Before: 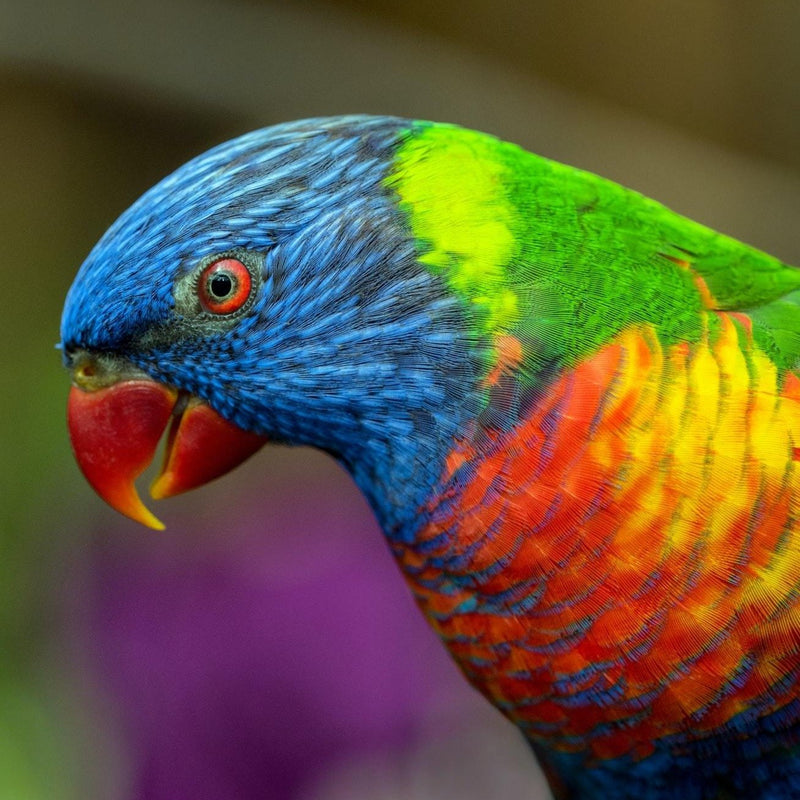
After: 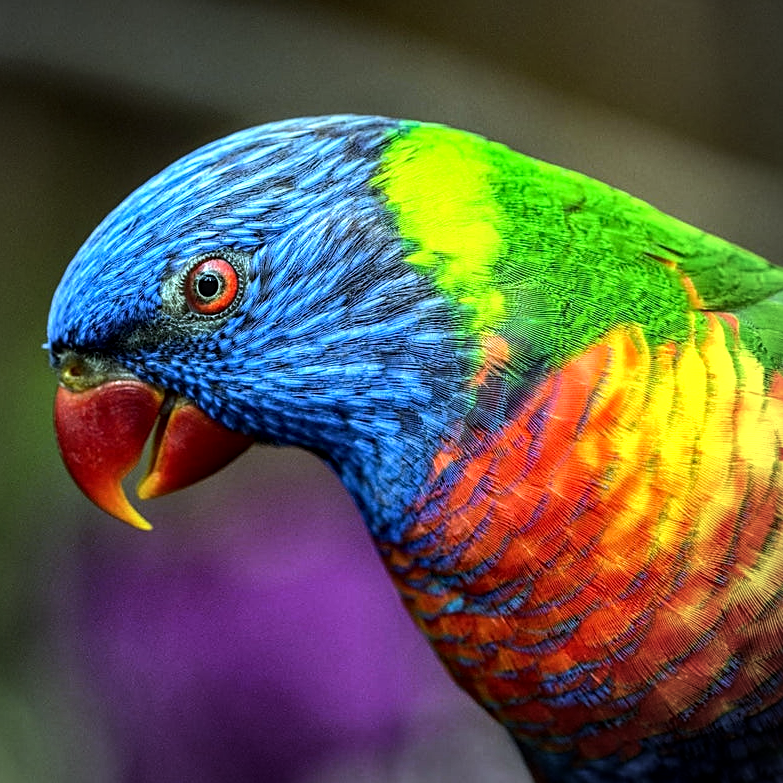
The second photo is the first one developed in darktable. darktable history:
local contrast: on, module defaults
sharpen: on, module defaults
tone equalizer: -8 EV -0.75 EV, -7 EV -0.7 EV, -6 EV -0.6 EV, -5 EV -0.4 EV, -3 EV 0.4 EV, -2 EV 0.6 EV, -1 EV 0.7 EV, +0 EV 0.75 EV, edges refinement/feathering 500, mask exposure compensation -1.57 EV, preserve details no
white balance: red 0.948, green 1.02, blue 1.176
crop: left 1.743%, right 0.268%, bottom 2.011%
vignetting: fall-off radius 60.65%
